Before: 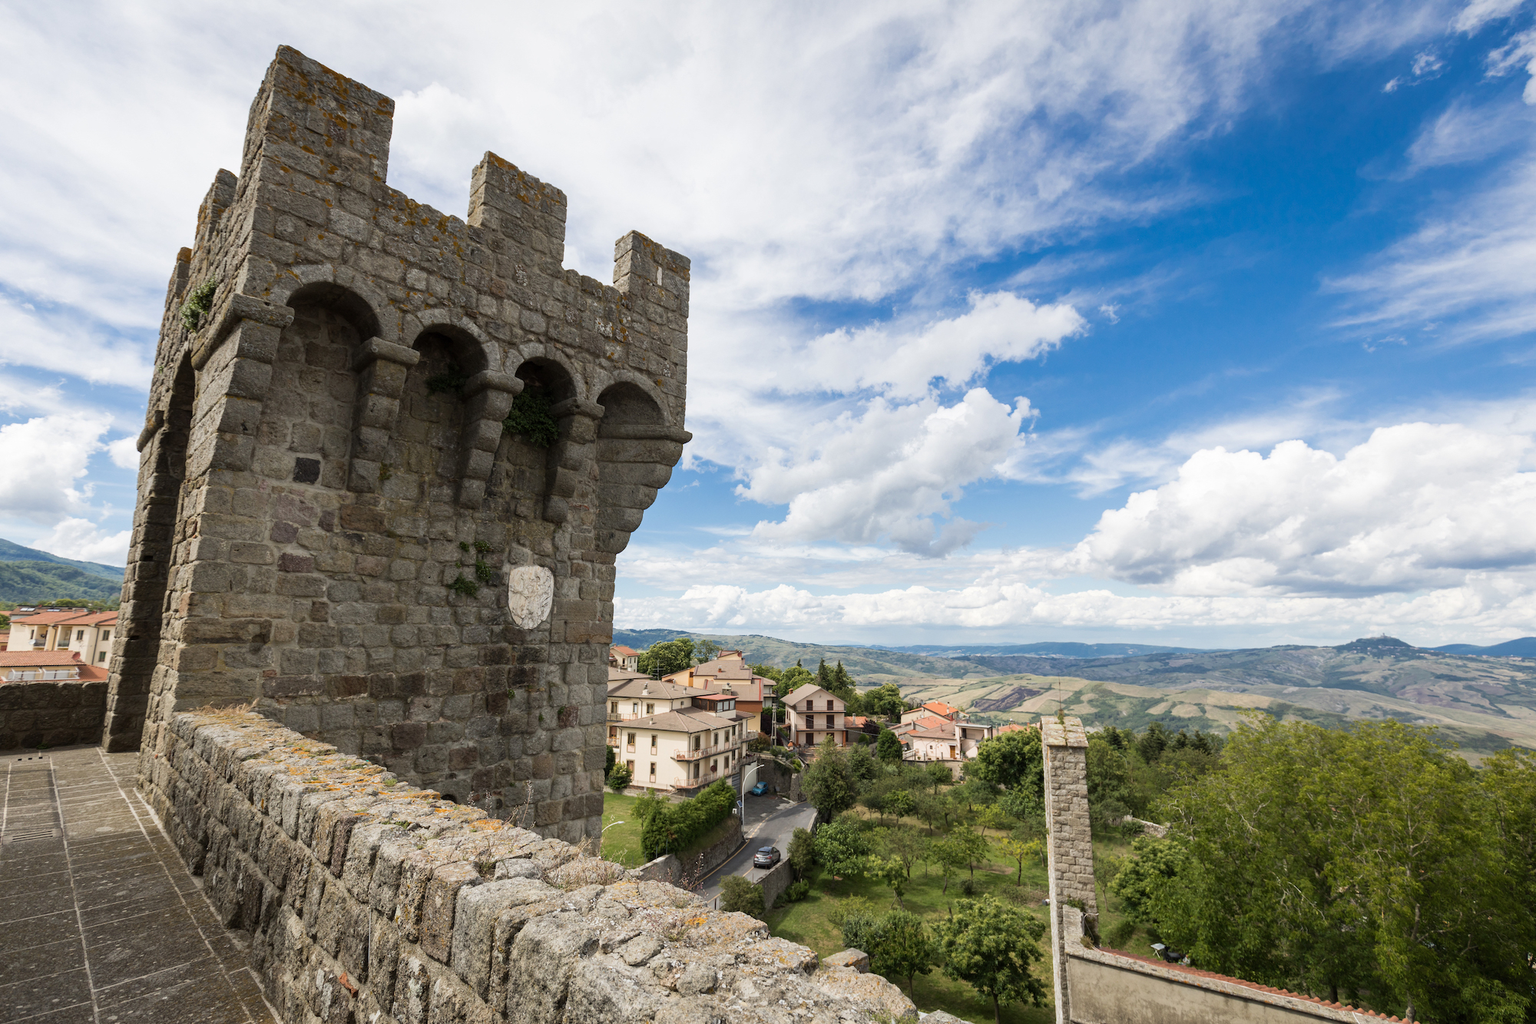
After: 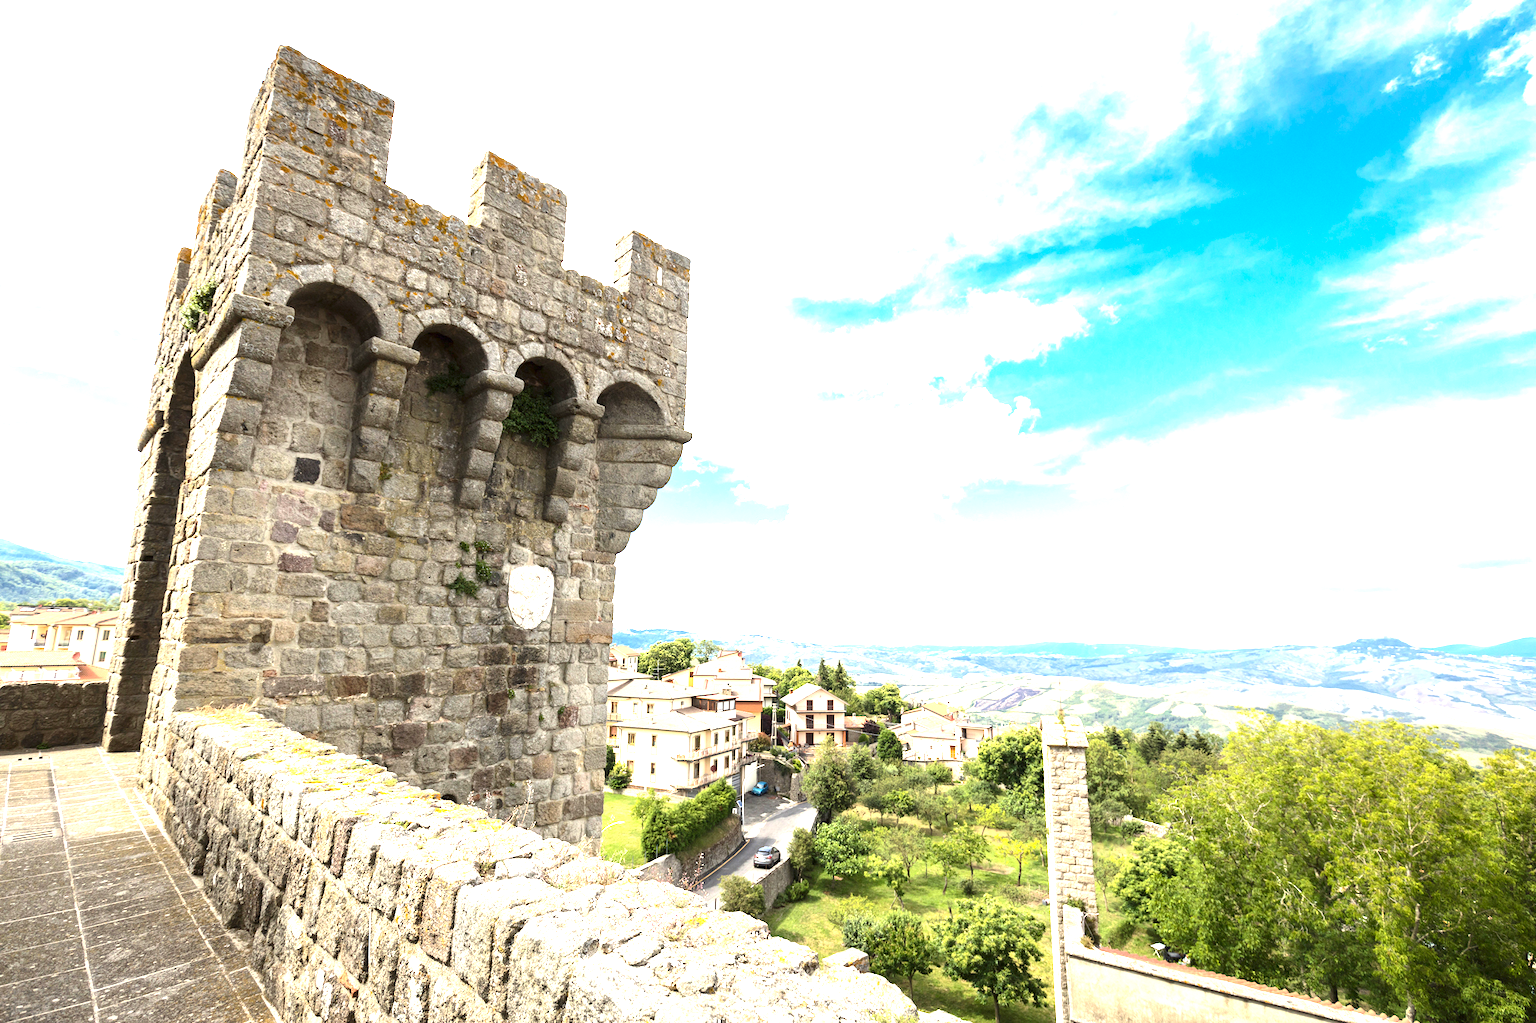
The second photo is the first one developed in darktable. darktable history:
contrast brightness saturation: contrast 0.15, brightness -0.01, saturation 0.1
exposure: black level correction 0, exposure 1 EV, compensate exposure bias true, compensate highlight preservation false
